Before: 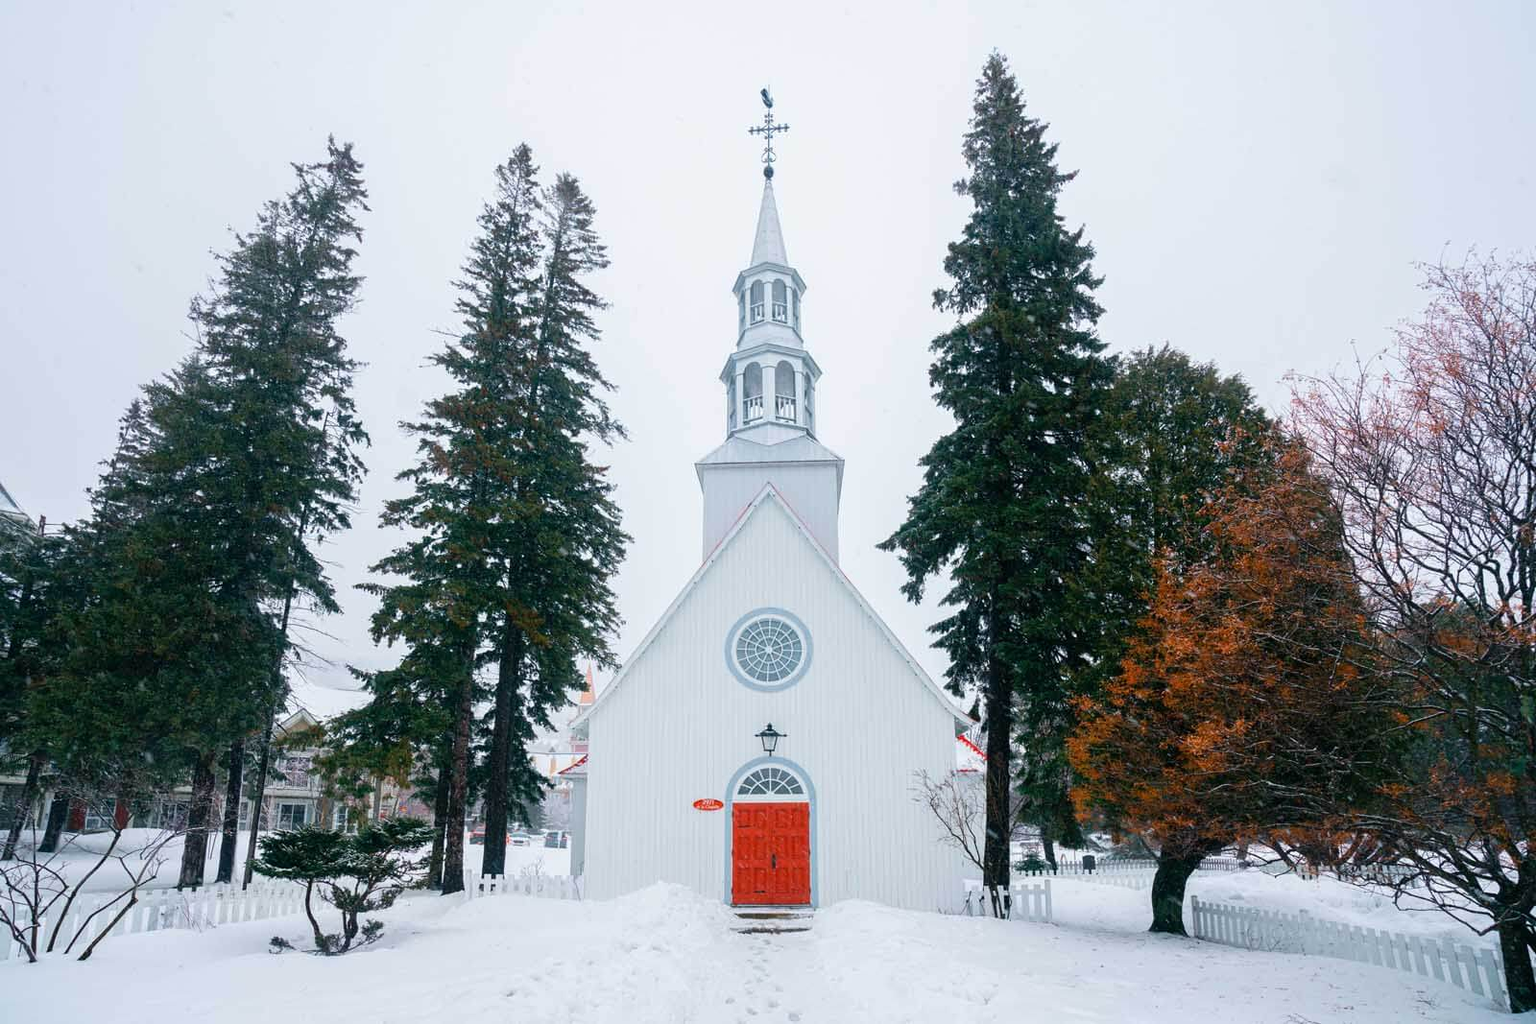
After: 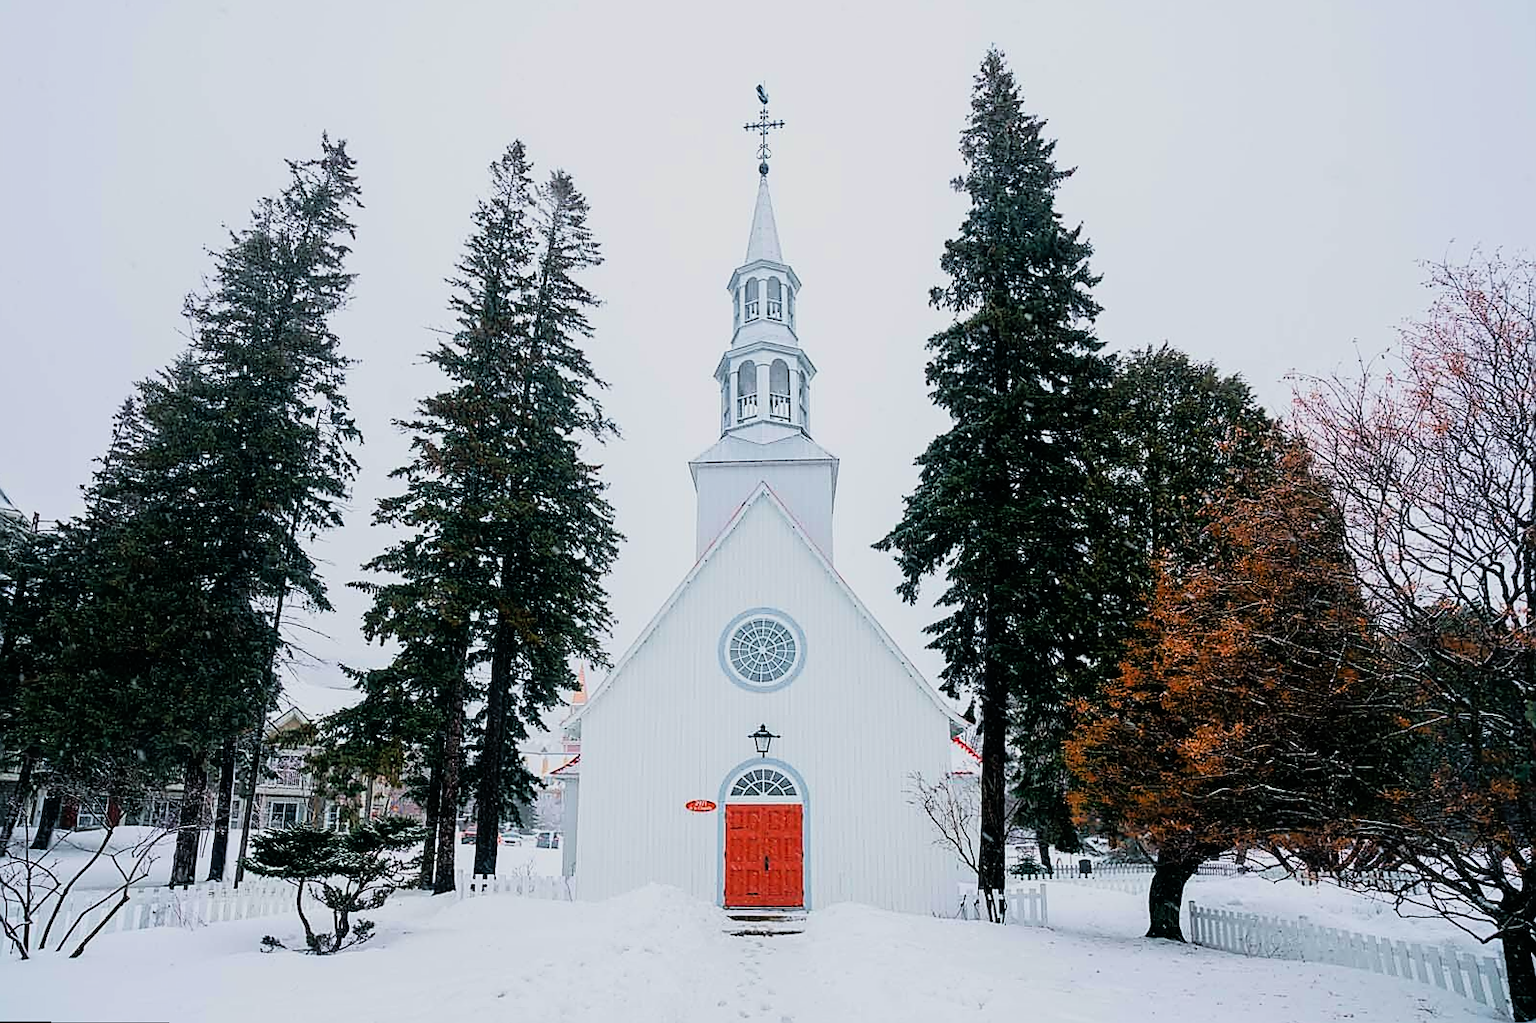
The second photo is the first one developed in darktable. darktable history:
filmic rgb: black relative exposure -11.88 EV, white relative exposure 5.43 EV, threshold 3 EV, hardness 4.49, latitude 50%, contrast 1.14, color science v5 (2021), contrast in shadows safe, contrast in highlights safe, enable highlight reconstruction true
rotate and perspective: rotation 0.192°, lens shift (horizontal) -0.015, crop left 0.005, crop right 0.996, crop top 0.006, crop bottom 0.99
sharpen: radius 1.4, amount 1.25, threshold 0.7
